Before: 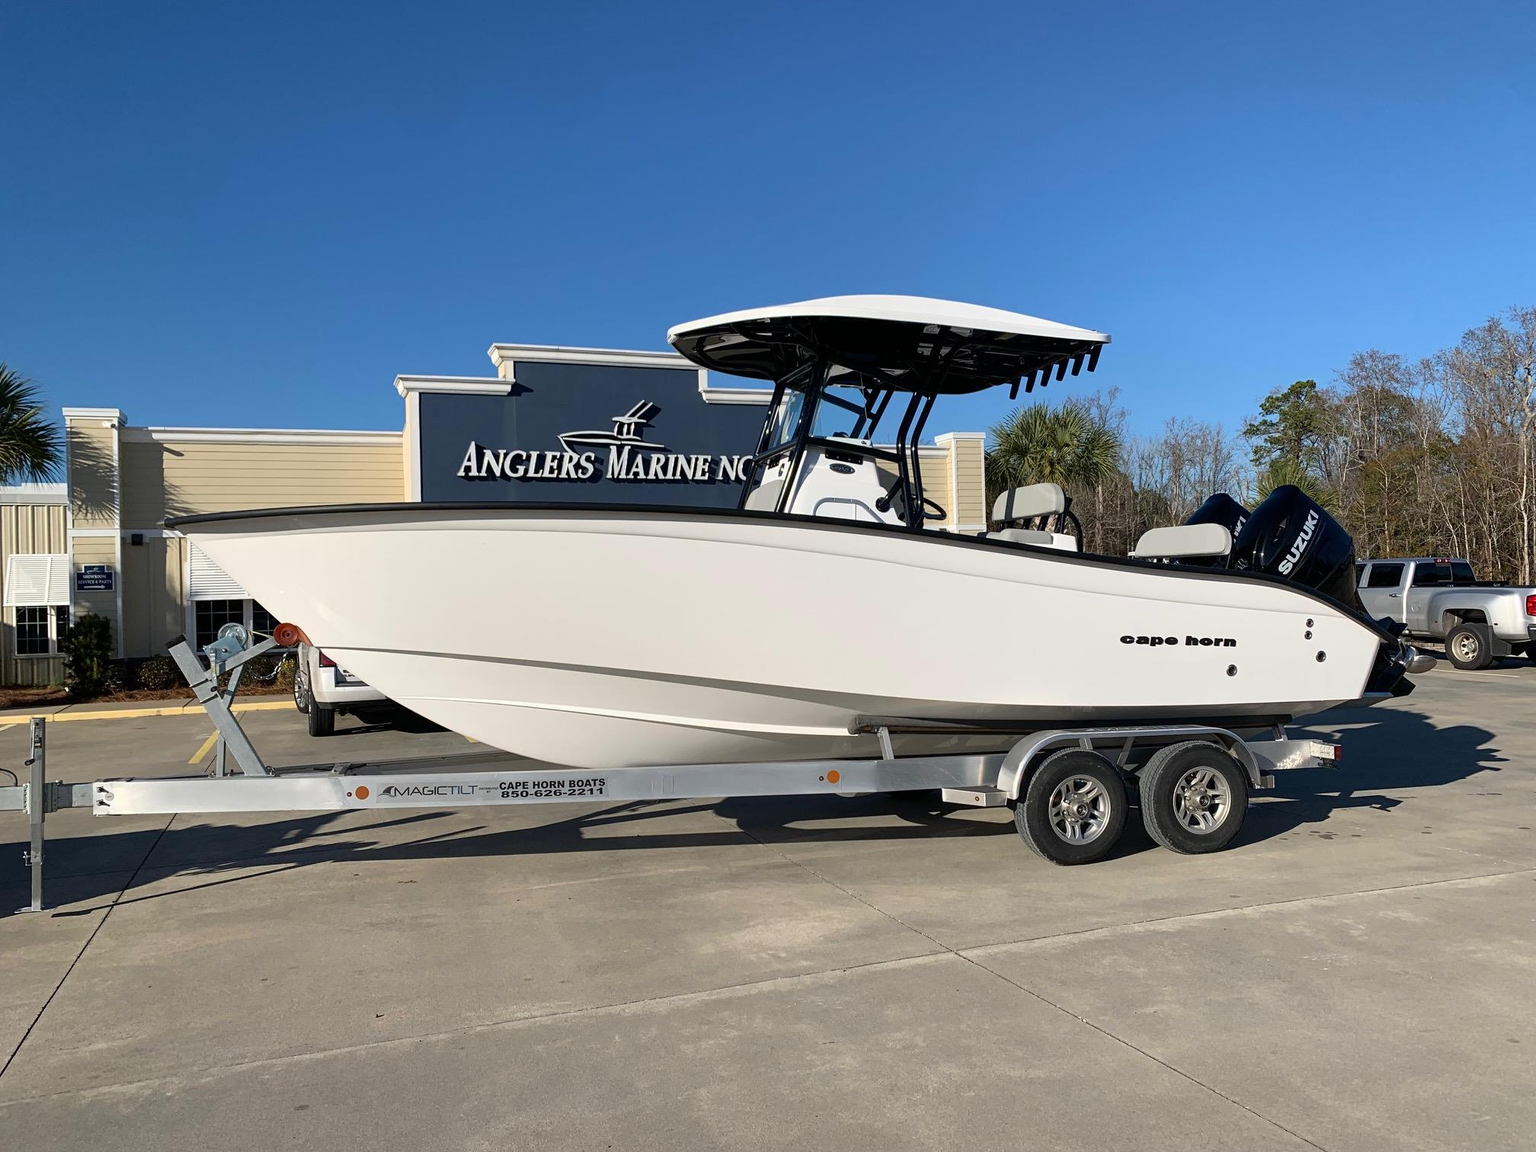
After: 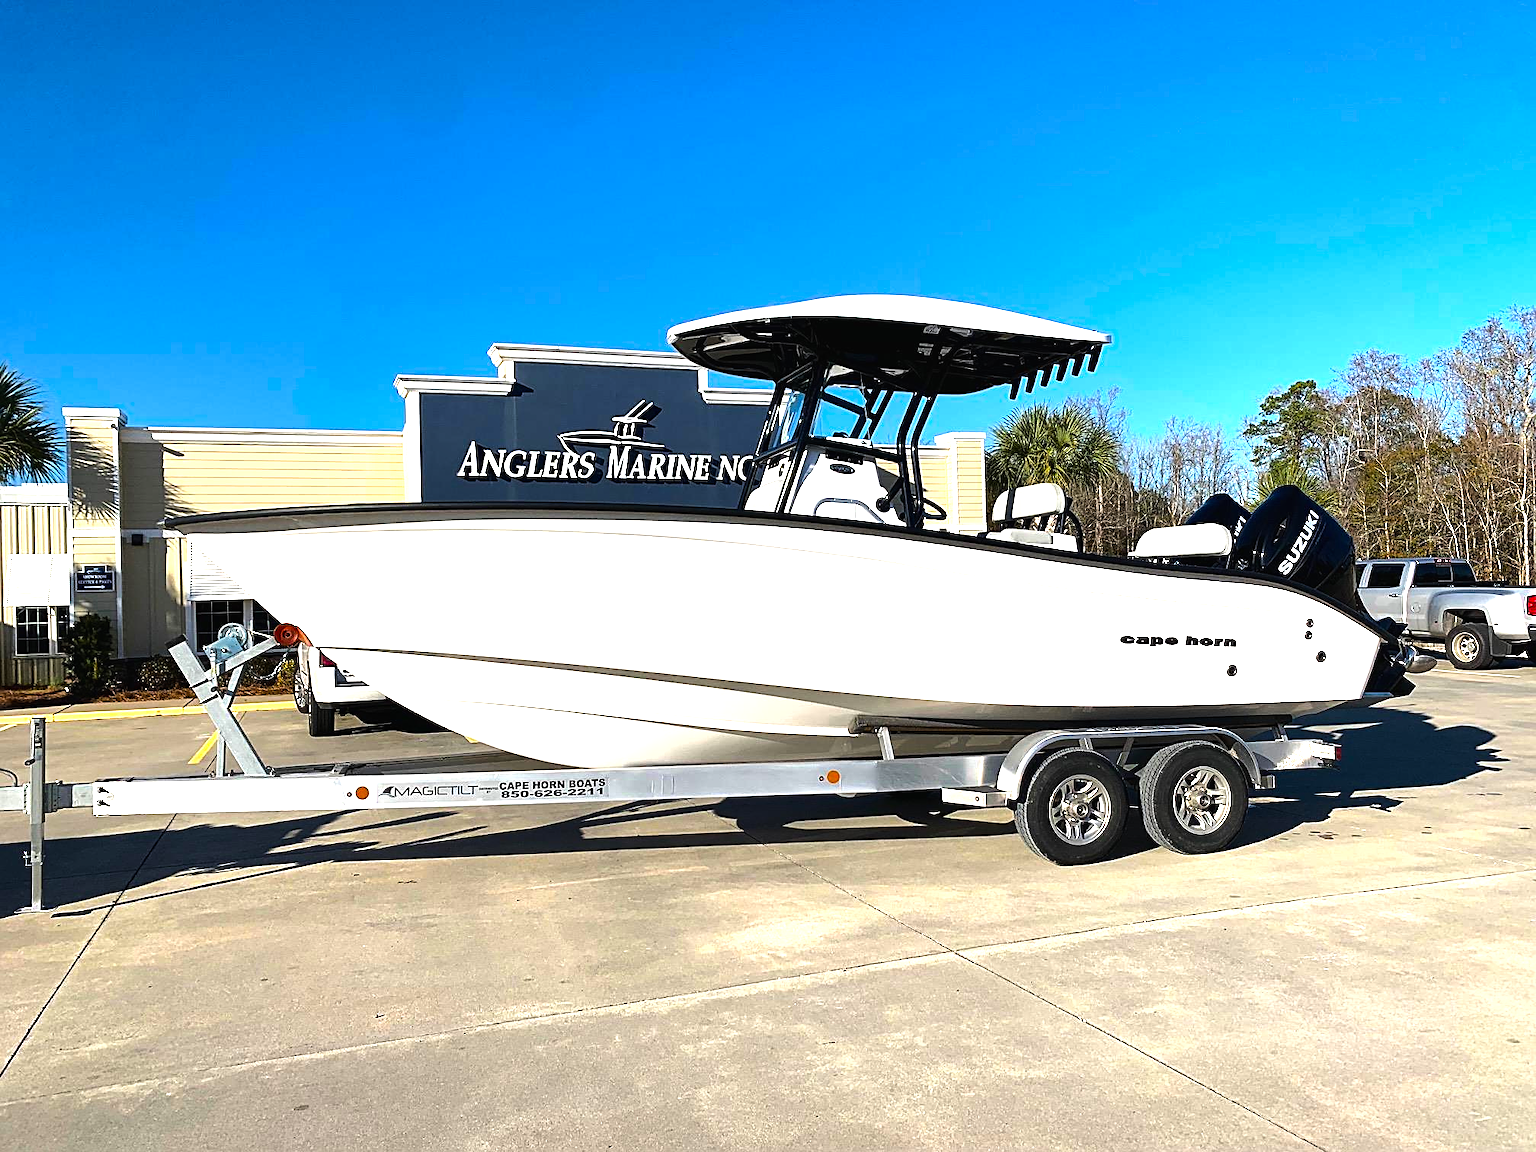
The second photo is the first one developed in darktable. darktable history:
color balance rgb: global offset › luminance 0.26%, perceptual saturation grading › global saturation 41.559%, perceptual brilliance grading › highlights 18.382%, perceptual brilliance grading › mid-tones 31.24%, perceptual brilliance grading › shadows -31.484%
color correction: highlights b* -0.058
exposure: black level correction 0, exposure 0.697 EV, compensate exposure bias true, compensate highlight preservation false
sharpen: on, module defaults
shadows and highlights: radius 125.98, shadows 30.26, highlights -30.84, low approximation 0.01, soften with gaussian
